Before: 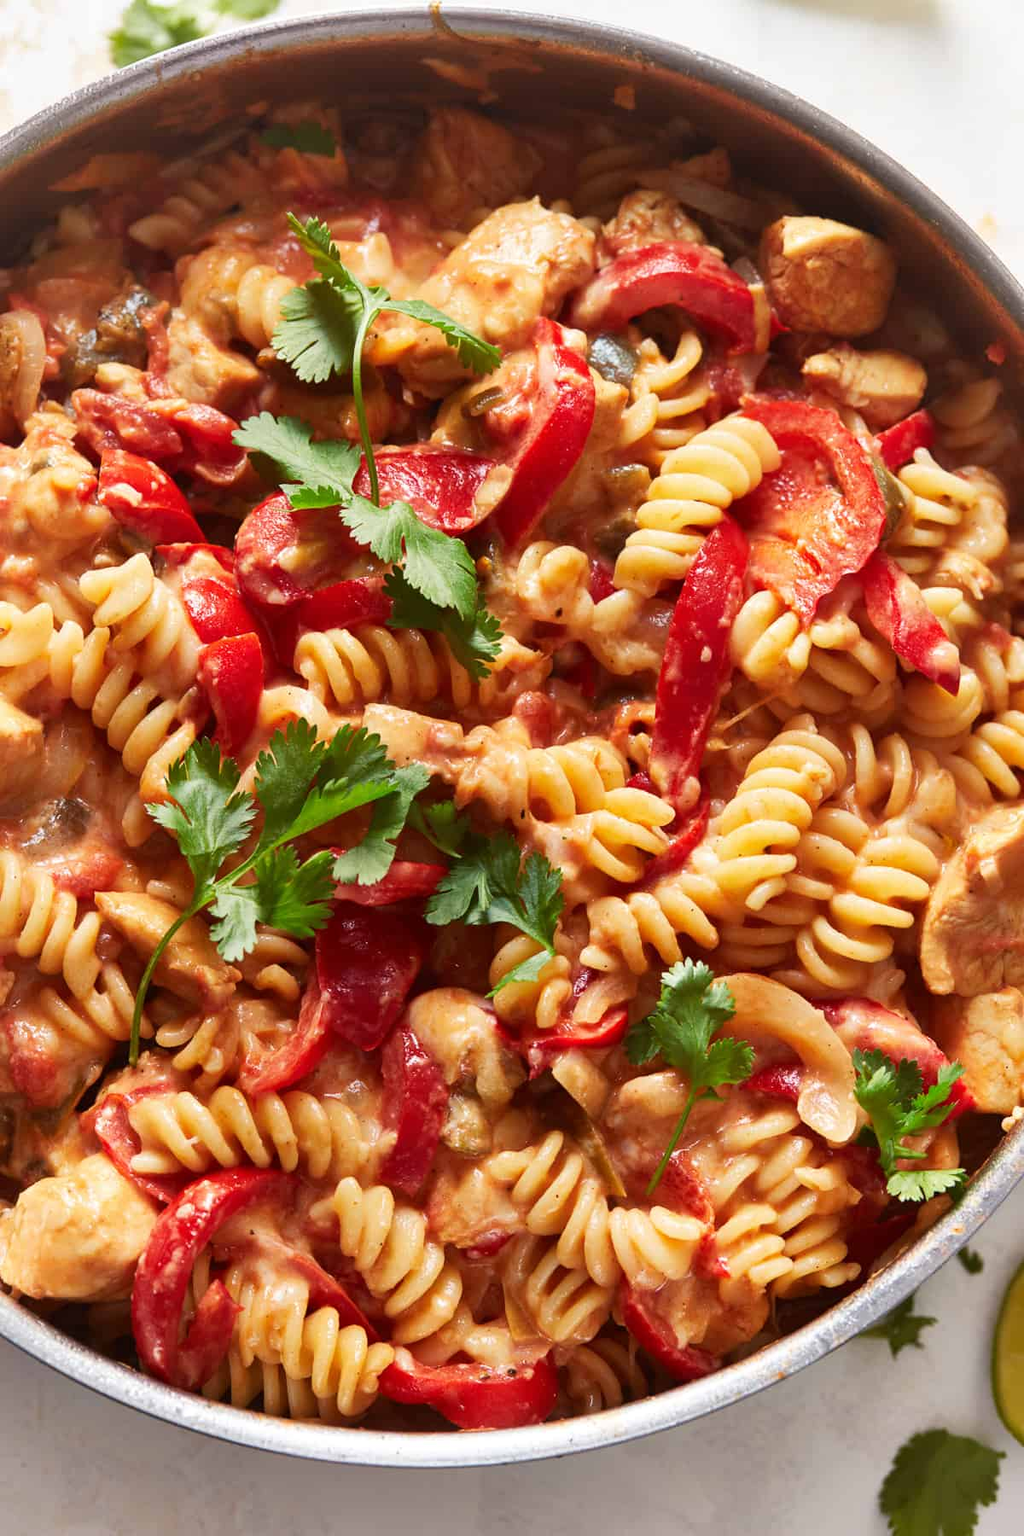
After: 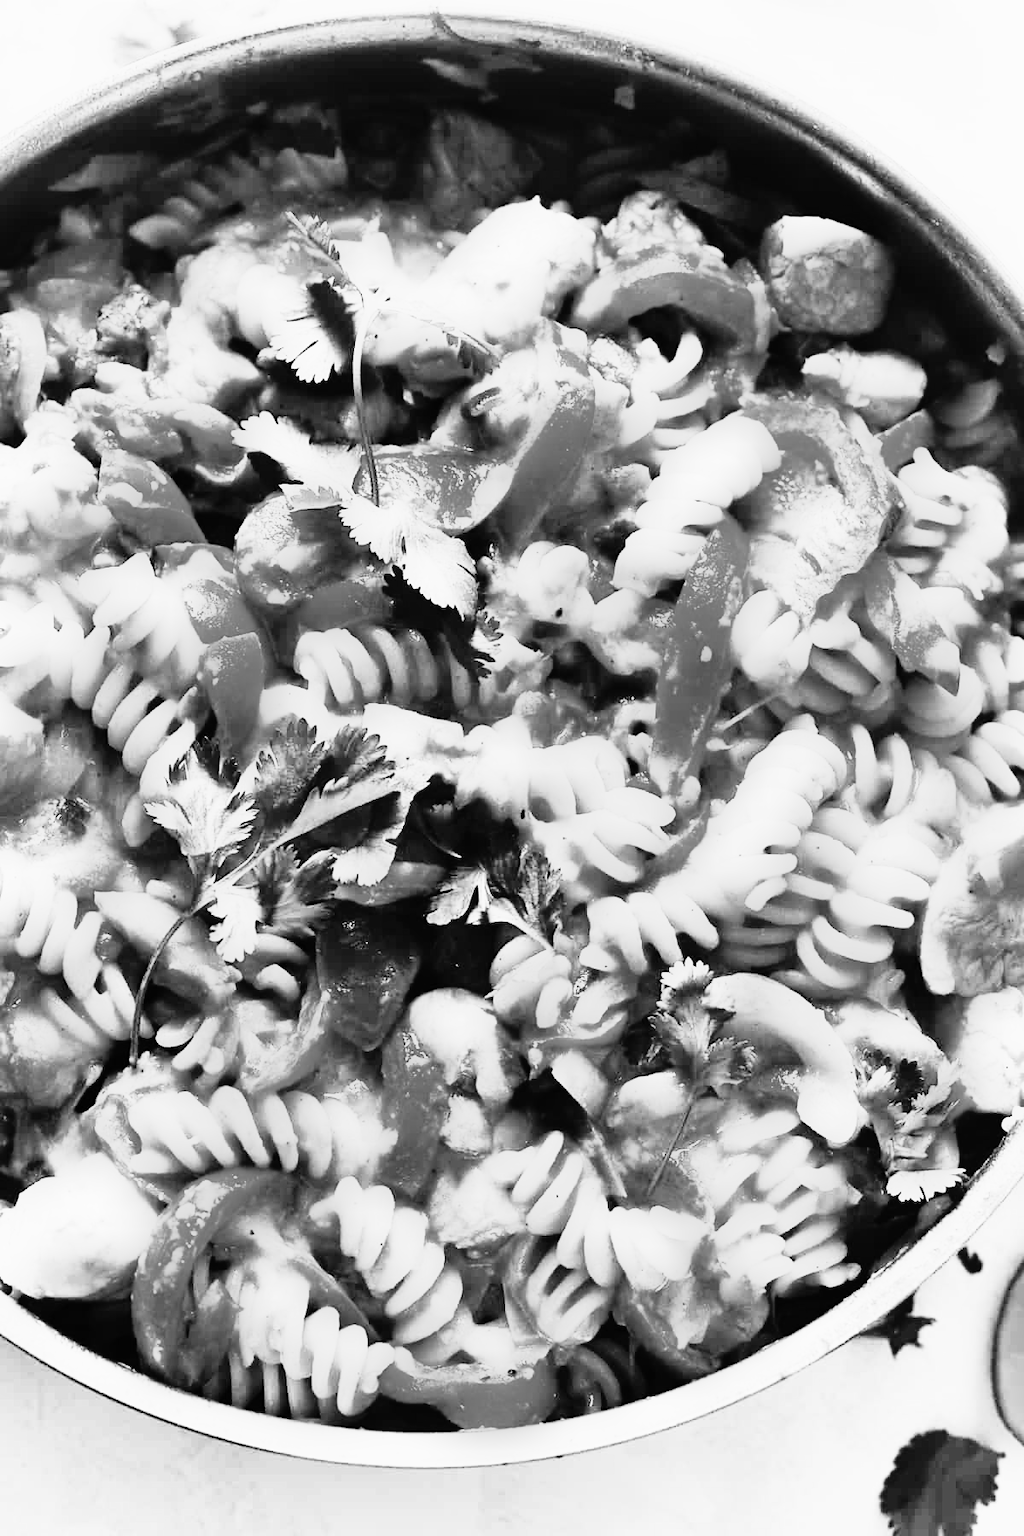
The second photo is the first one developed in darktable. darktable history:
tone curve: curves: ch0 [(0, 0) (0.003, 0.001) (0.011, 0.005) (0.025, 0.009) (0.044, 0.014) (0.069, 0.018) (0.1, 0.025) (0.136, 0.029) (0.177, 0.042) (0.224, 0.064) (0.277, 0.107) (0.335, 0.182) (0.399, 0.3) (0.468, 0.462) (0.543, 0.639) (0.623, 0.802) (0.709, 0.916) (0.801, 0.963) (0.898, 0.988) (1, 1)], preserve colors none
monochrome: a -6.99, b 35.61, size 1.4
base curve: curves: ch0 [(0, 0) (0.028, 0.03) (0.121, 0.232) (0.46, 0.748) (0.859, 0.968) (1, 1)], preserve colors none
color correction: highlights a* 3.84, highlights b* 5.07
